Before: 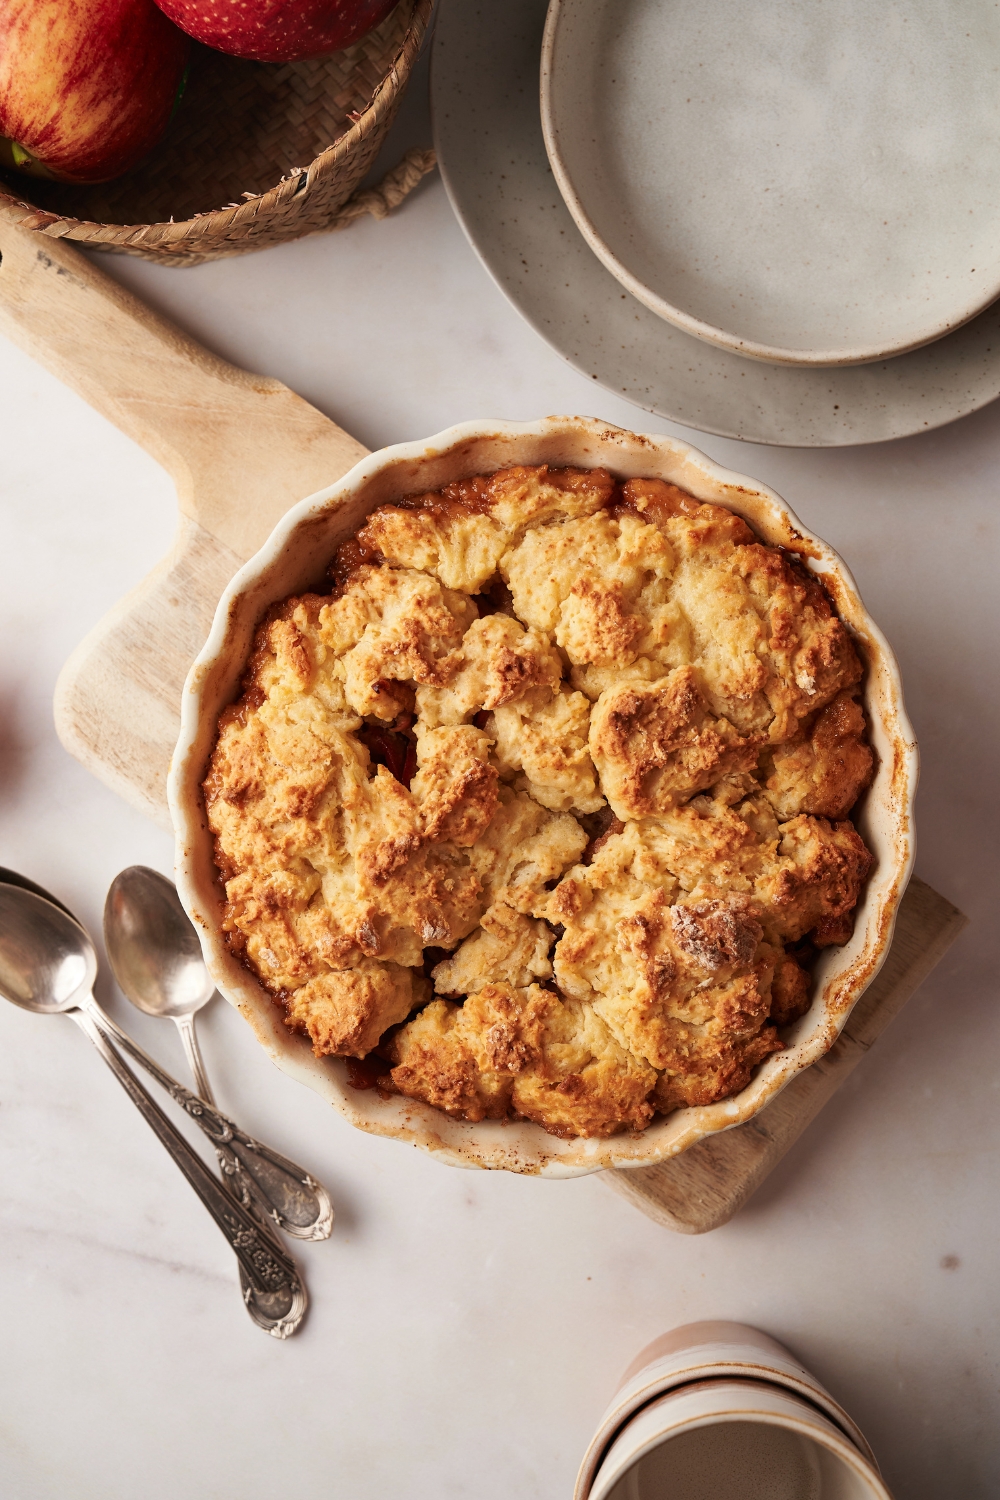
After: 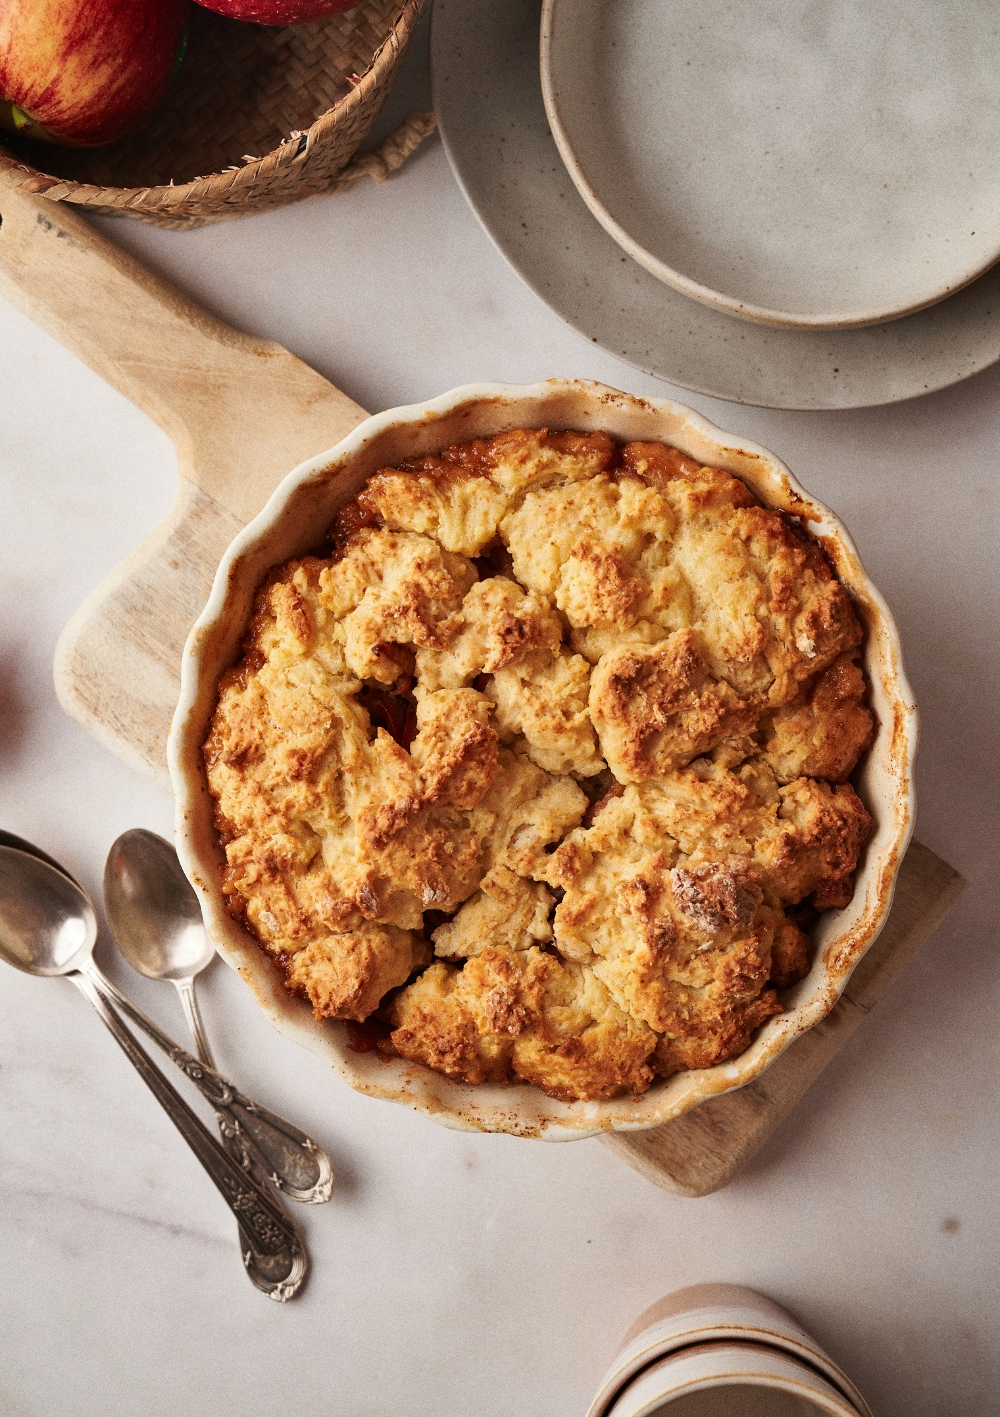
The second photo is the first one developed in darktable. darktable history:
grain: coarseness 0.09 ISO
crop and rotate: top 2.479%, bottom 3.018%
shadows and highlights: shadows 52.42, soften with gaussian
